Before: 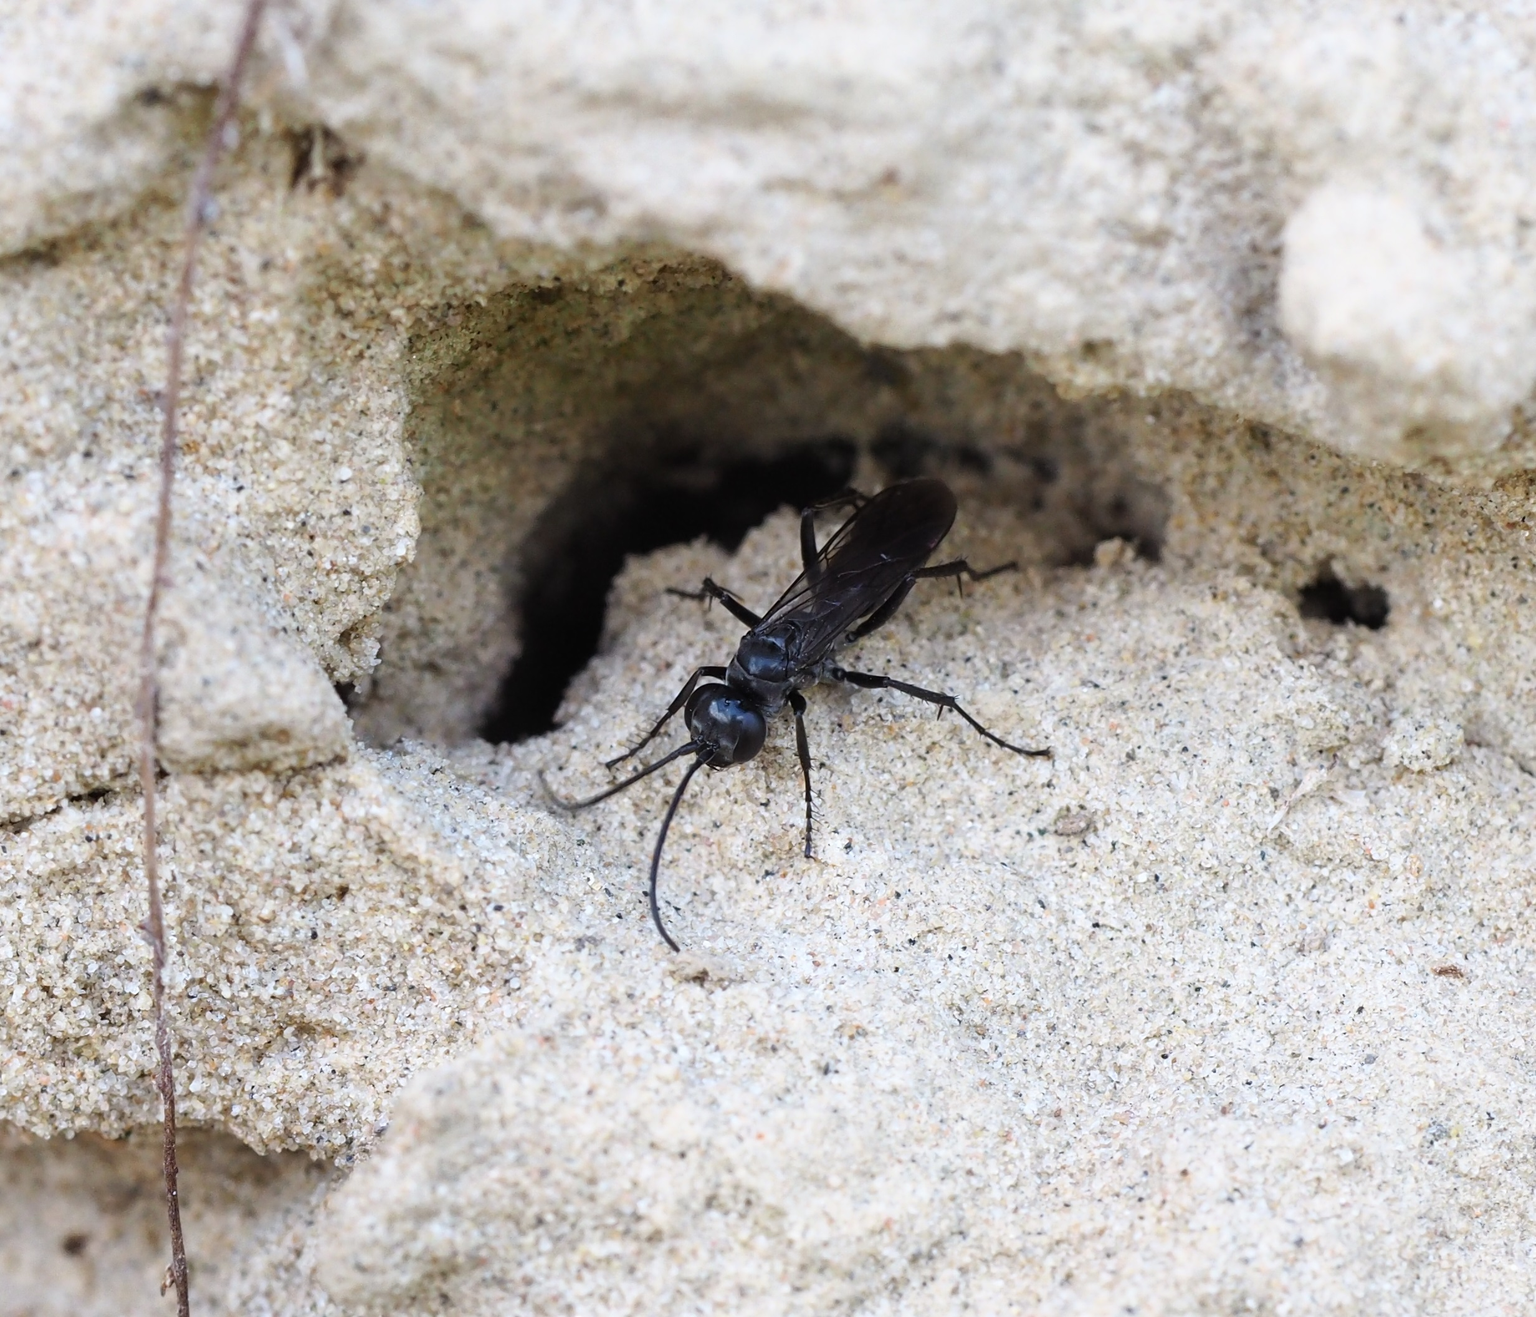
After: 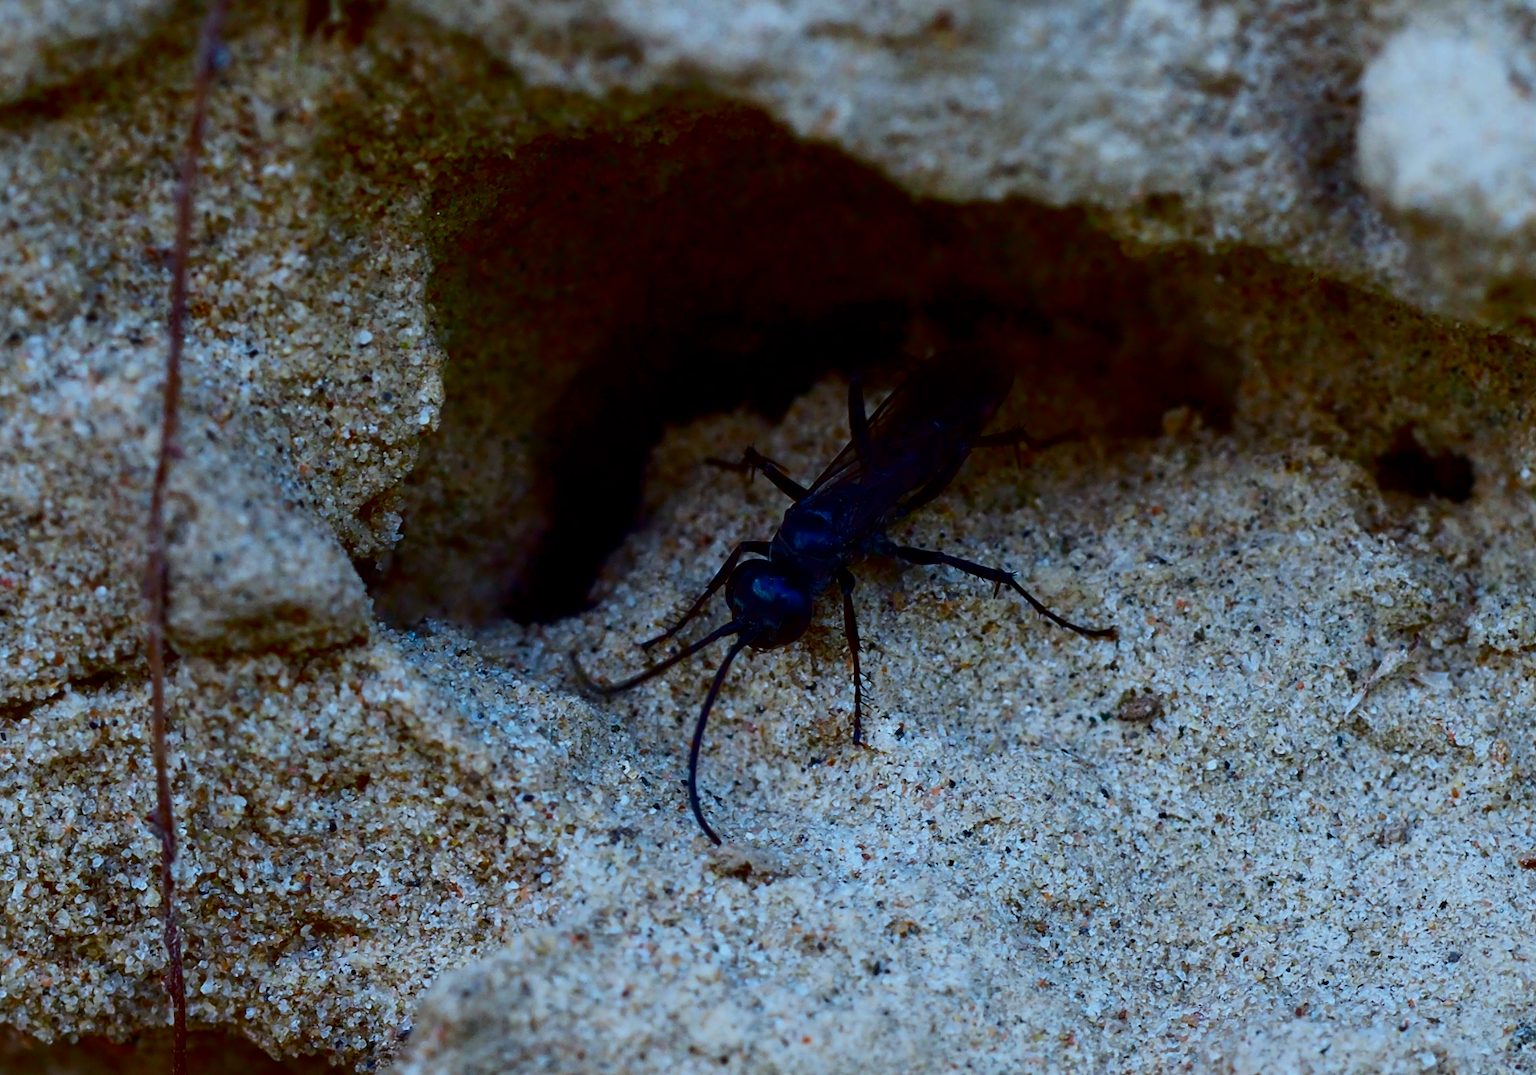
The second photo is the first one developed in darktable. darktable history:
contrast brightness saturation: brightness -0.992, saturation 0.98
exposure: black level correction 0.001, exposure -0.2 EV, compensate highlight preservation false
crop and rotate: angle 0.08°, top 11.818%, right 5.622%, bottom 11.076%
color correction: highlights a* -10.45, highlights b* -18.87
